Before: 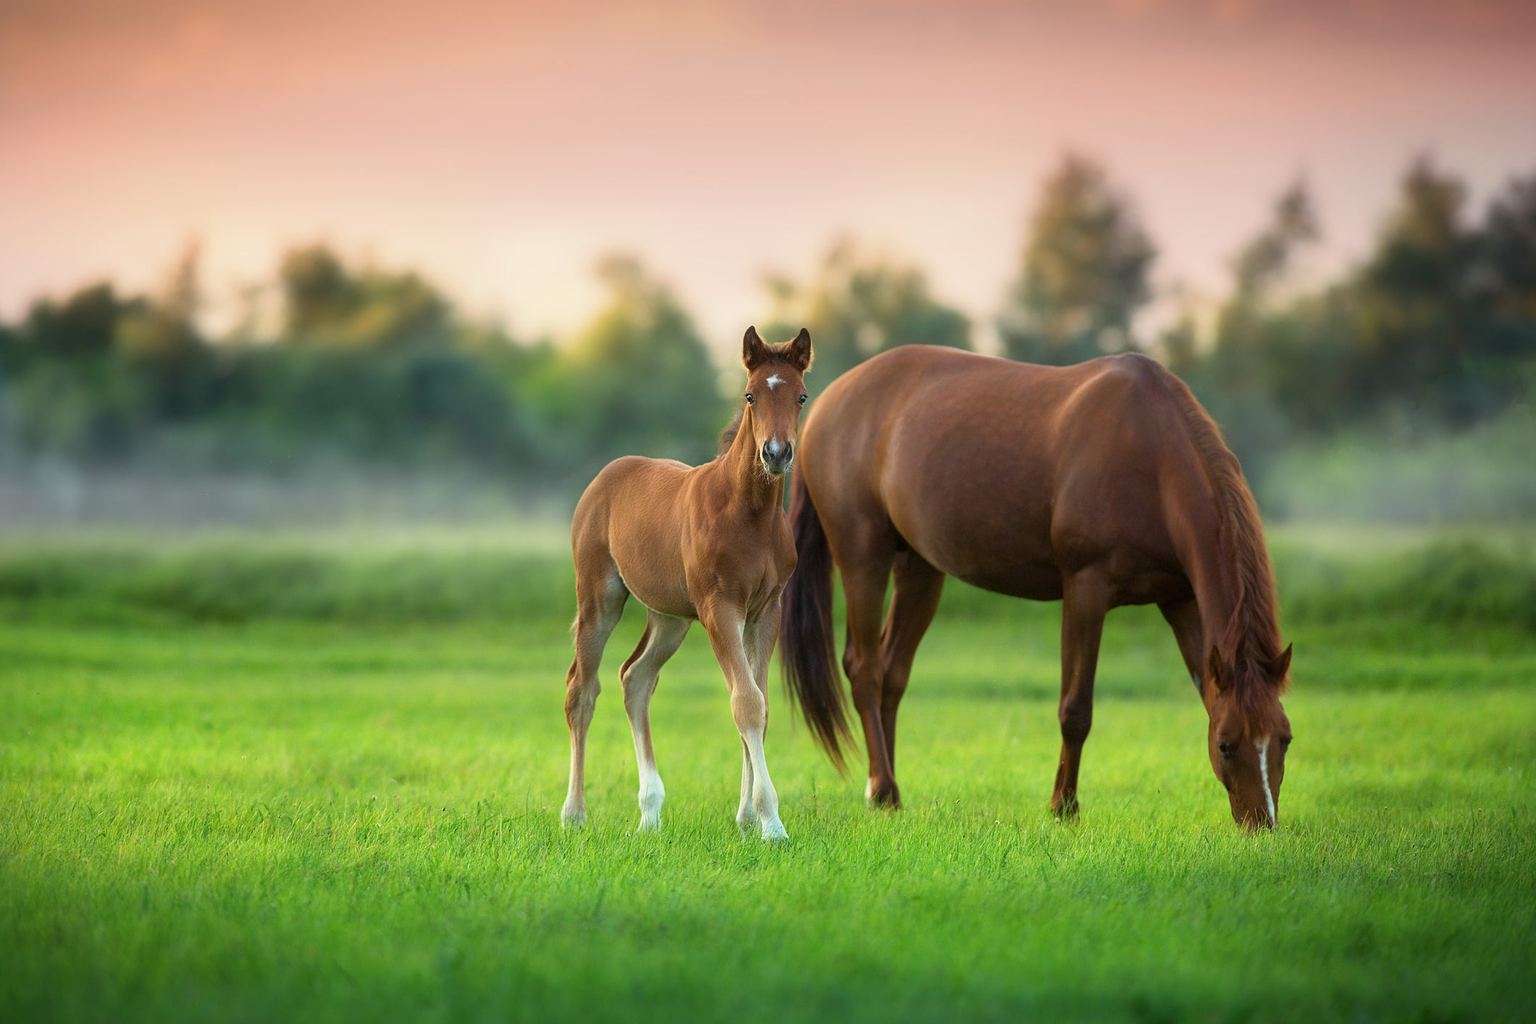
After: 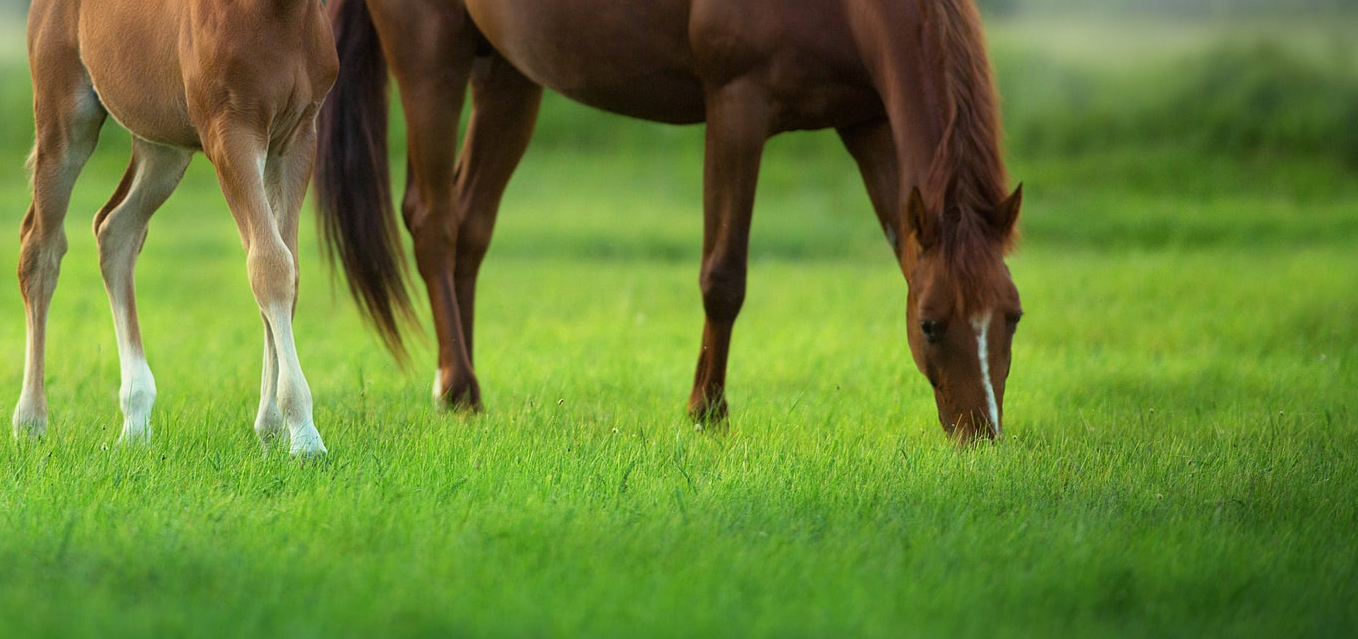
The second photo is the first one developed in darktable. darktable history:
crop and rotate: left 35.961%, top 49.906%, bottom 4.87%
